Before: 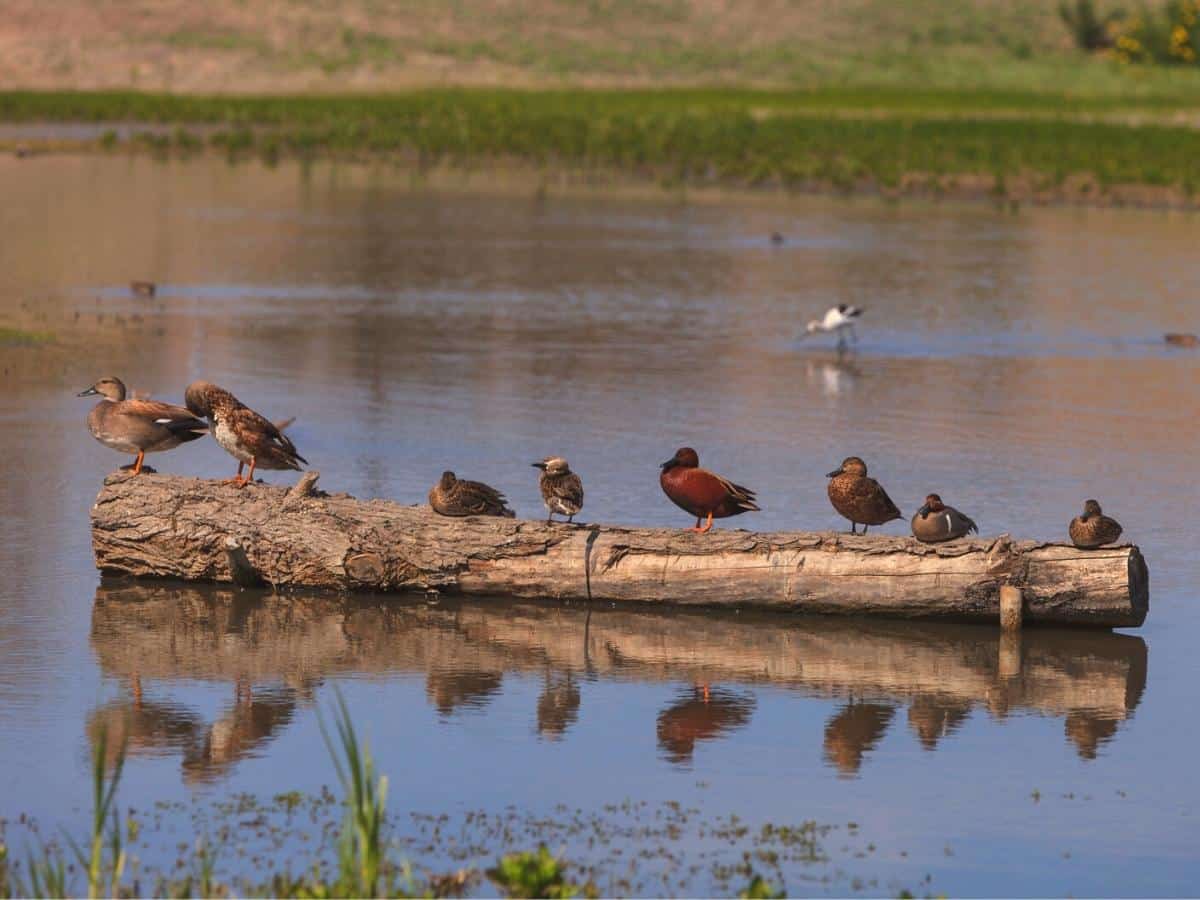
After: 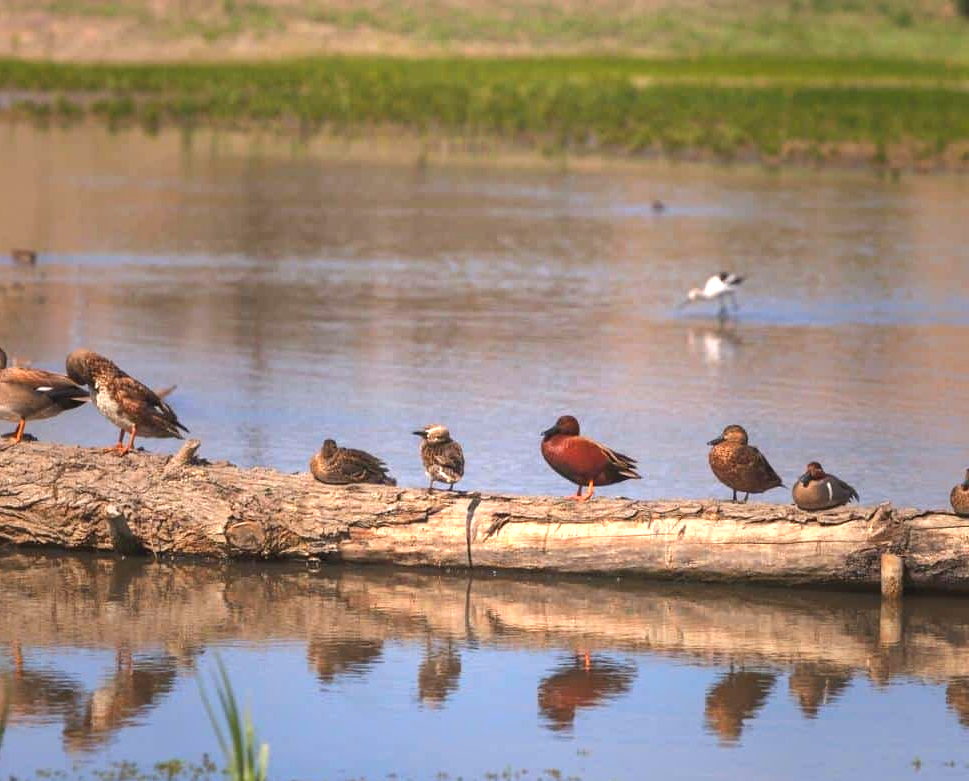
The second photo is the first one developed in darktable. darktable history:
crop: left 9.939%, top 3.658%, right 9.276%, bottom 9.499%
vignetting: fall-off start 16.3%, fall-off radius 99.8%, brightness -0.372, saturation 0.013, width/height ratio 0.712
exposure: black level correction 0, exposure 1.2 EV, compensate highlight preservation false
